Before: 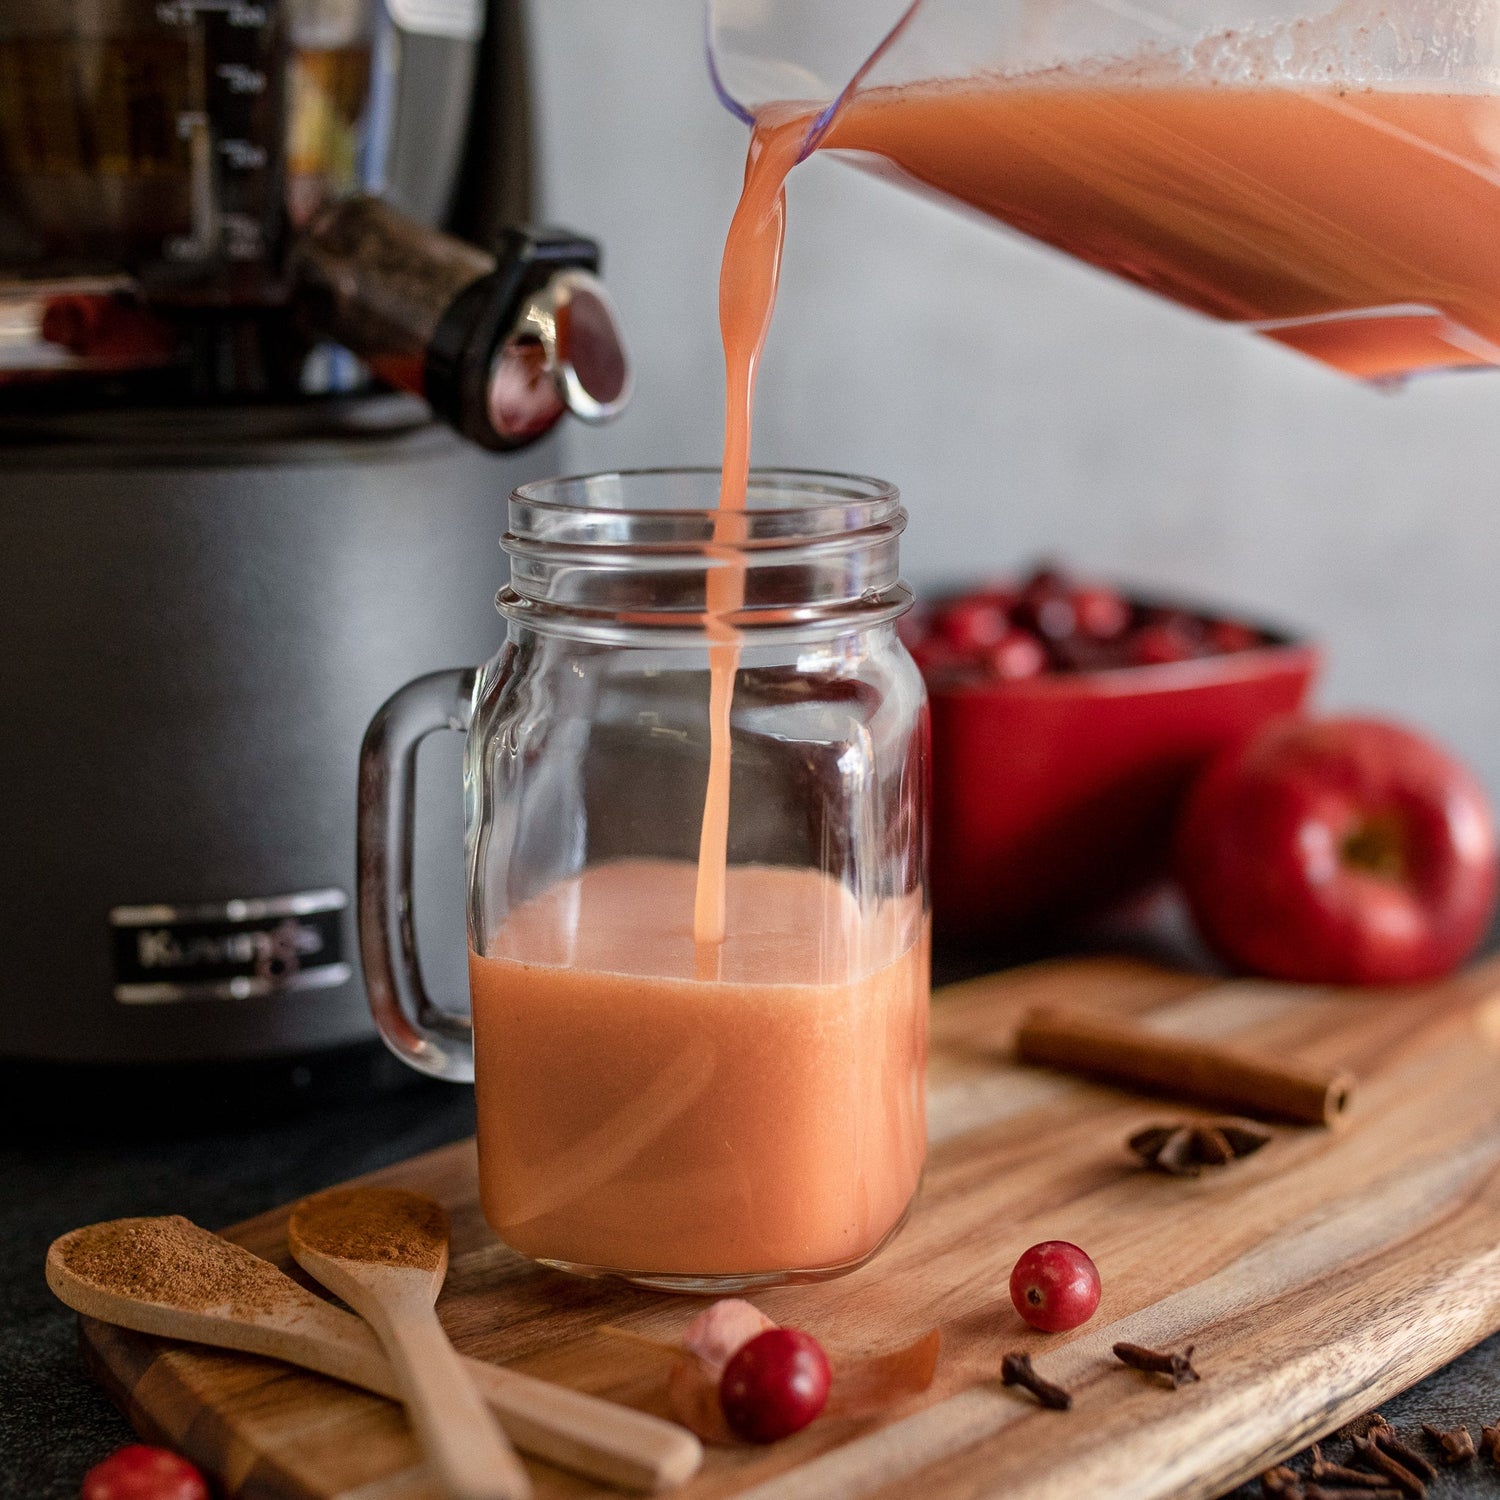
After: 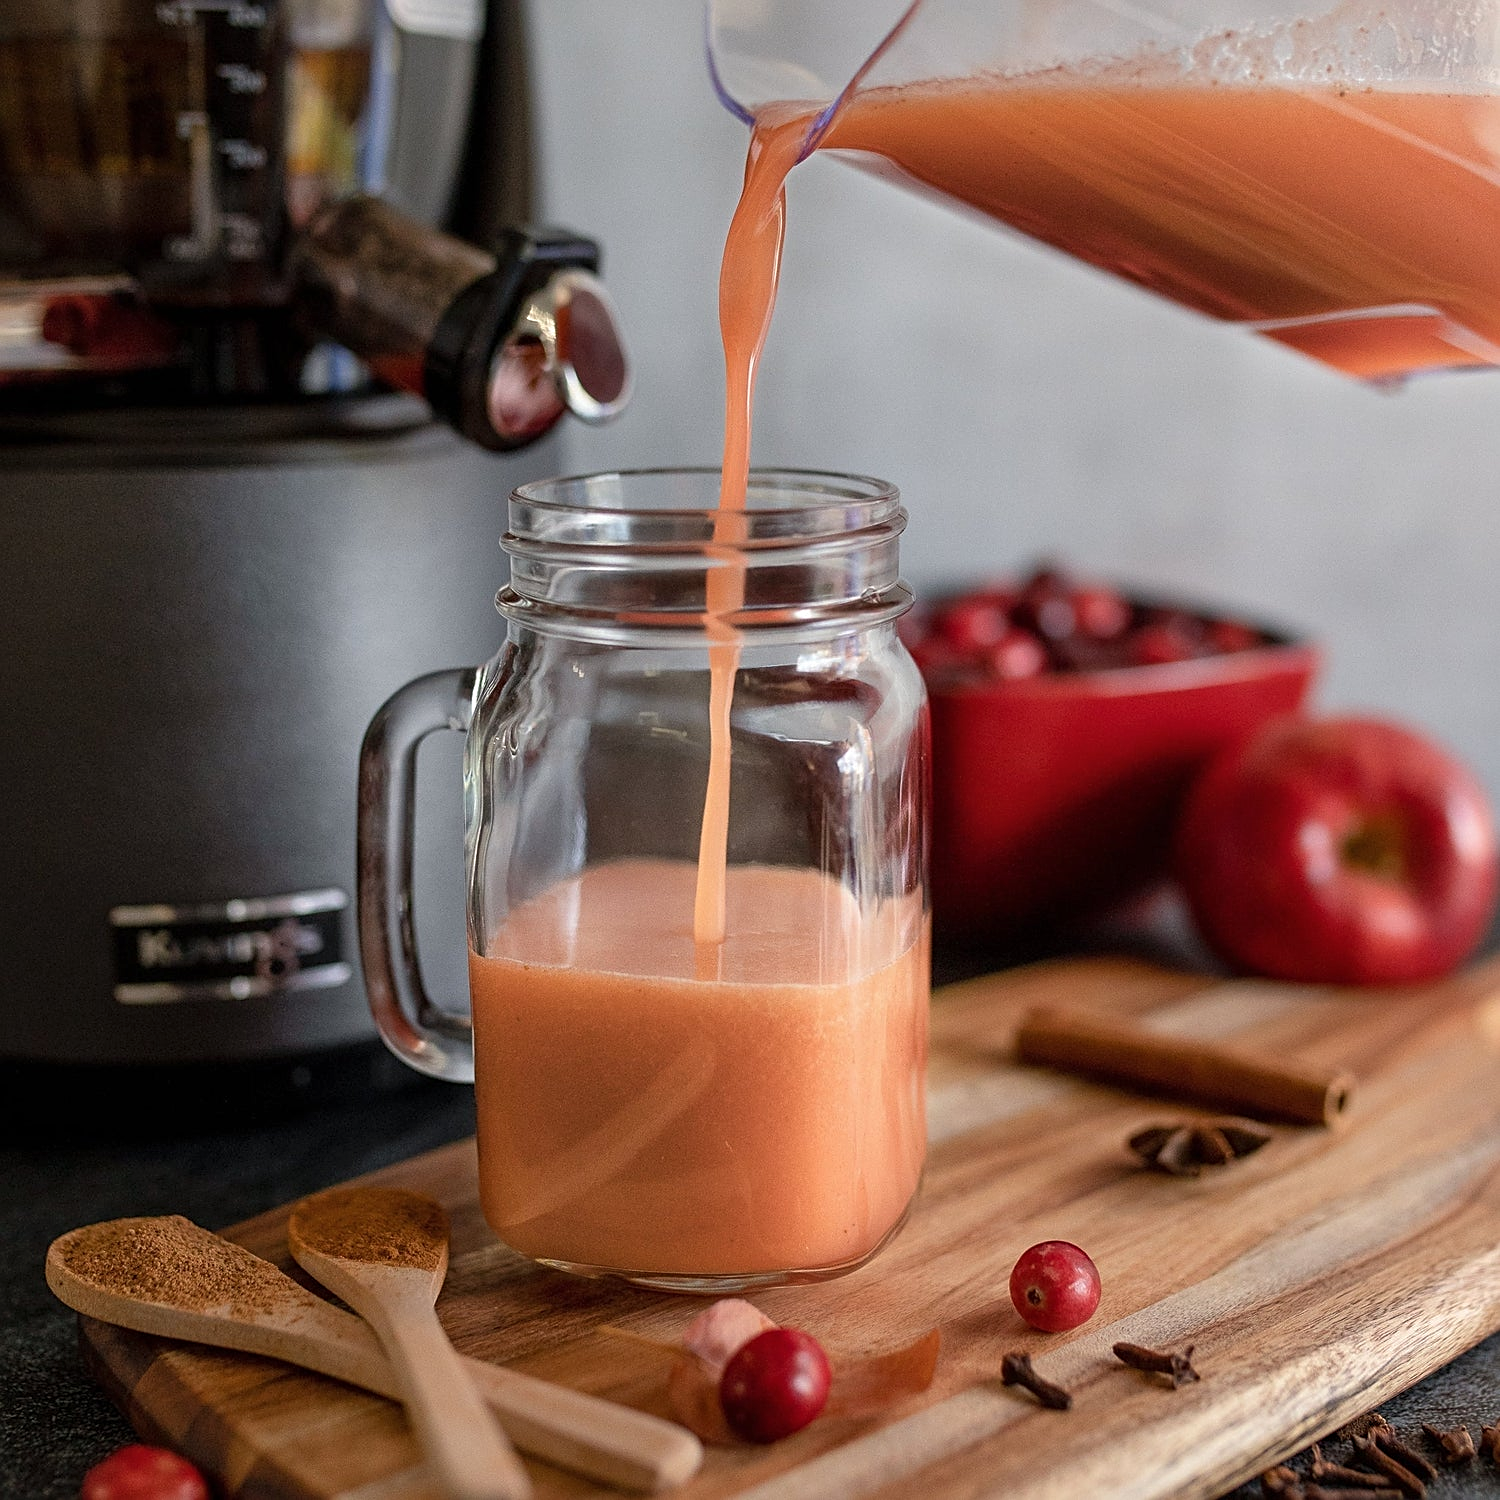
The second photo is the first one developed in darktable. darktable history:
shadows and highlights: shadows 24.96, highlights -25.32
sharpen: on, module defaults
